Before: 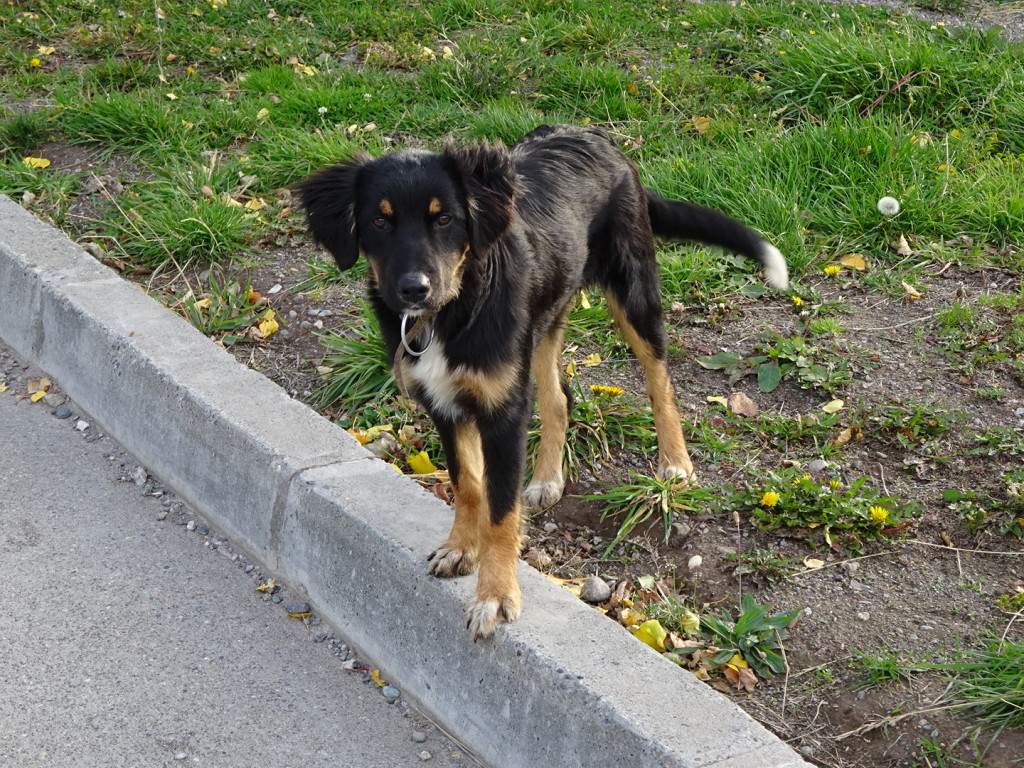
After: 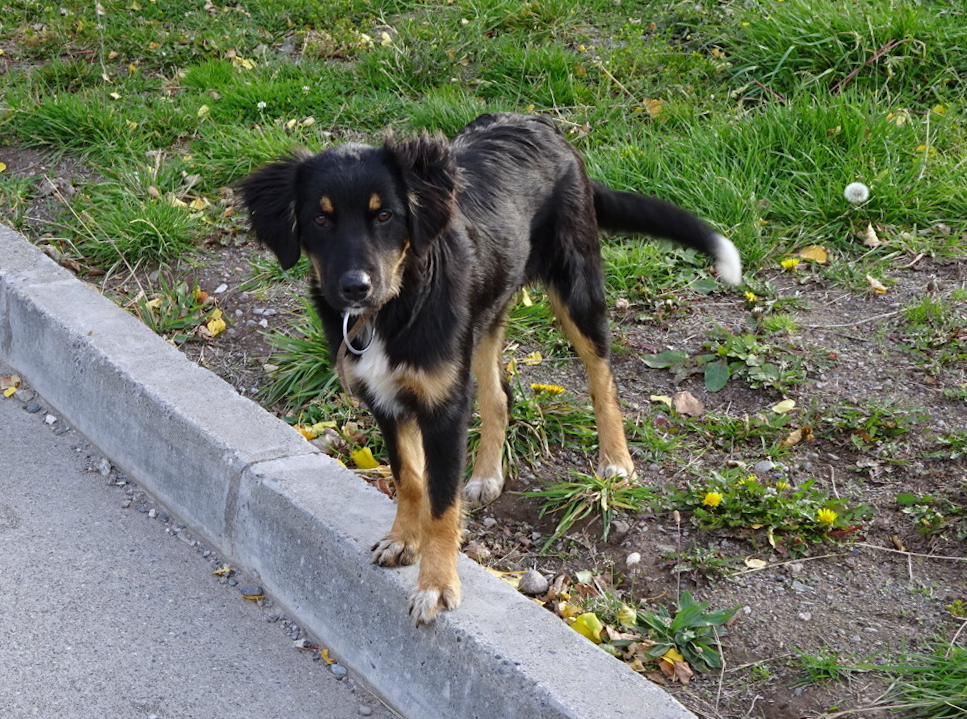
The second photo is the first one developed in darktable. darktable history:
rotate and perspective: rotation 0.062°, lens shift (vertical) 0.115, lens shift (horizontal) -0.133, crop left 0.047, crop right 0.94, crop top 0.061, crop bottom 0.94
white balance: red 0.984, blue 1.059
